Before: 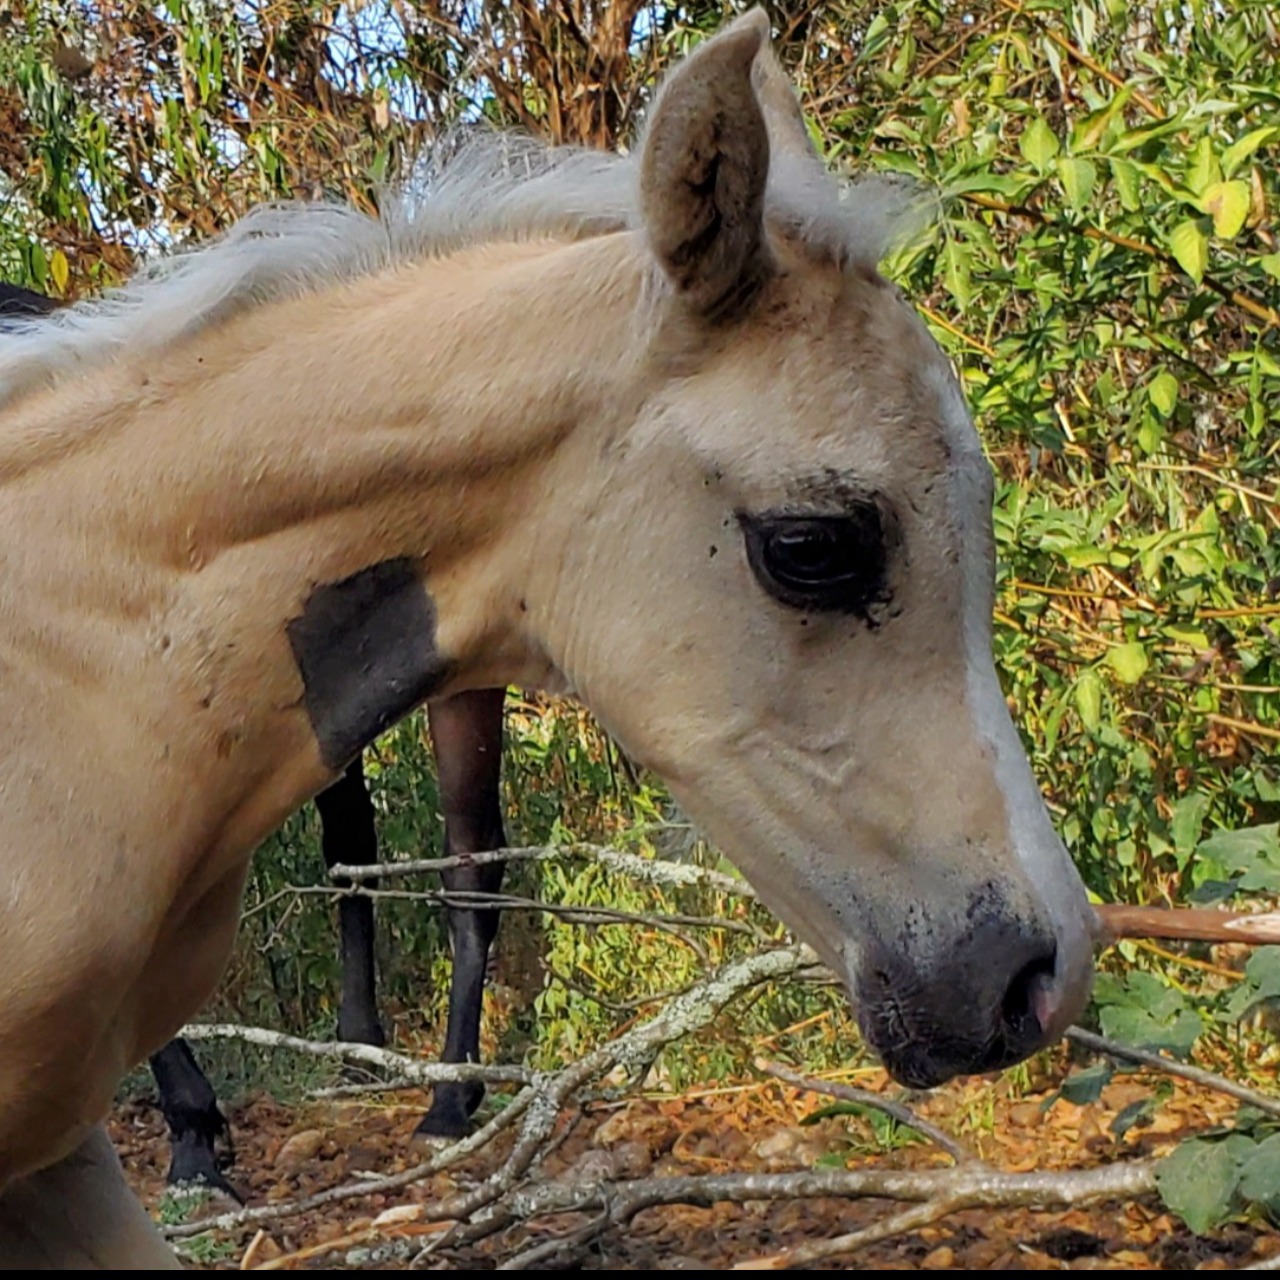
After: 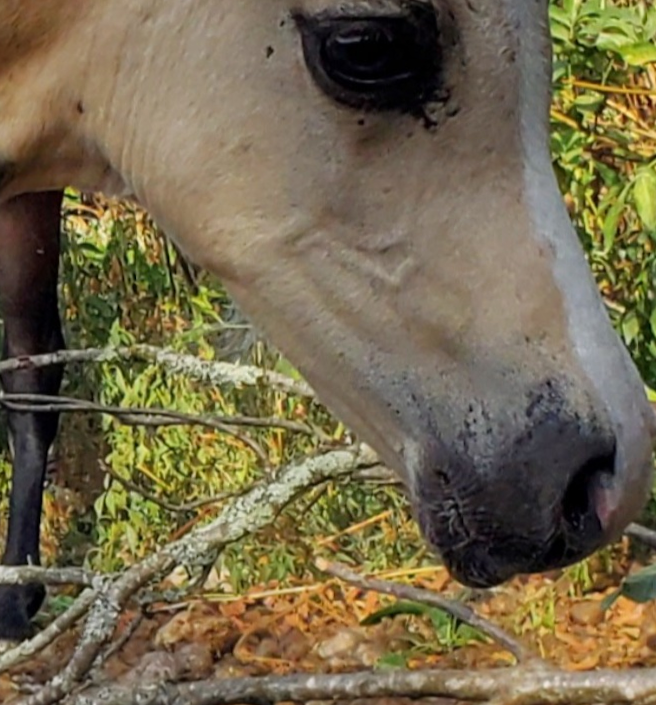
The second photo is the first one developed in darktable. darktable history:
crop: left 34.479%, top 38.822%, right 13.718%, bottom 5.172%
rotate and perspective: rotation -0.45°, automatic cropping original format, crop left 0.008, crop right 0.992, crop top 0.012, crop bottom 0.988
